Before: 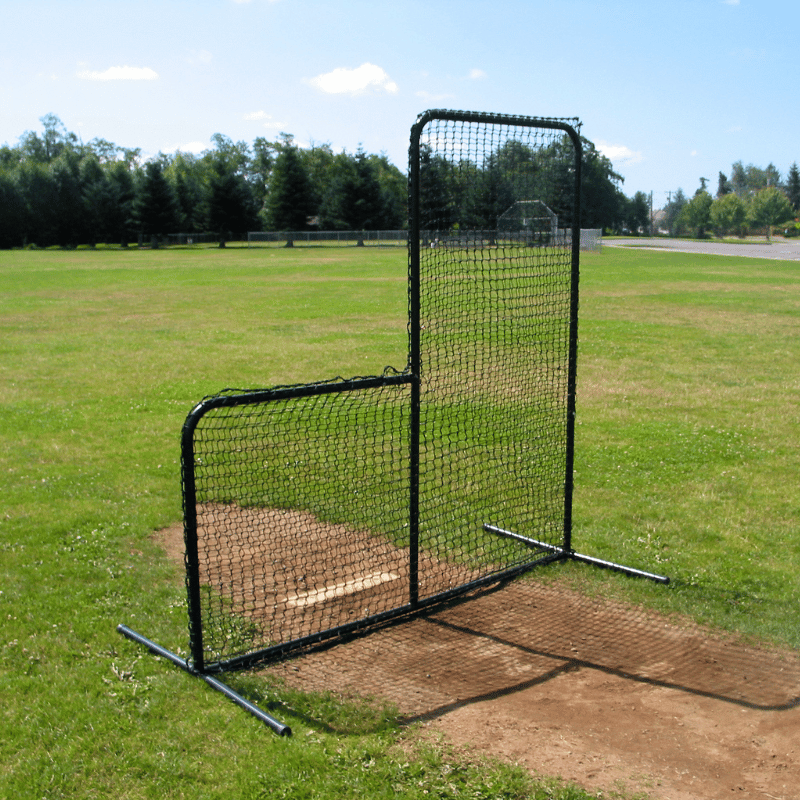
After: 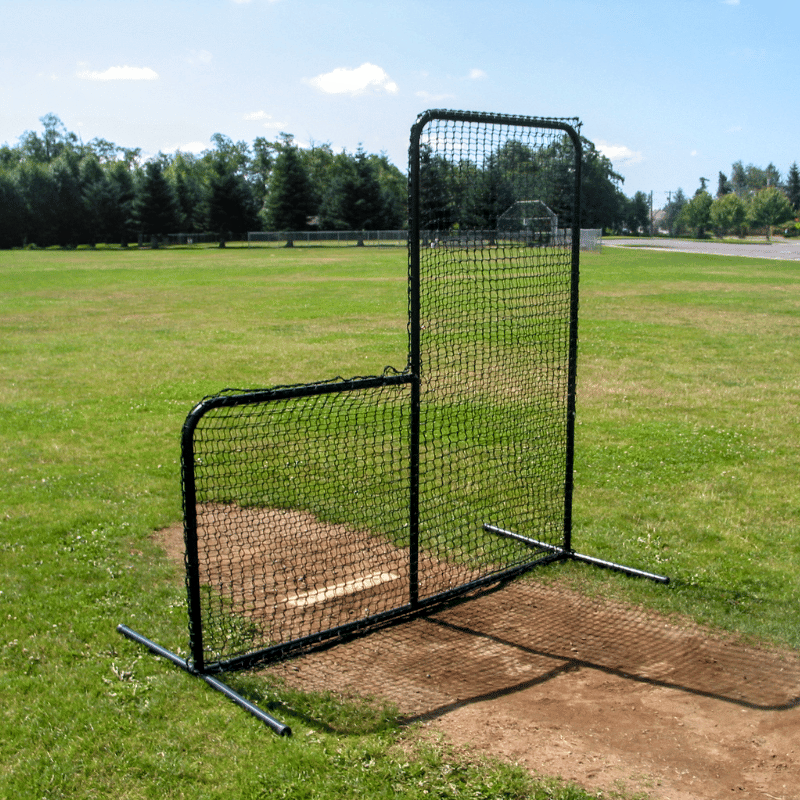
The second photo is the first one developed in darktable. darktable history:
local contrast: detail 130%
exposure: black level correction 0, compensate exposure bias true, compensate highlight preservation false
